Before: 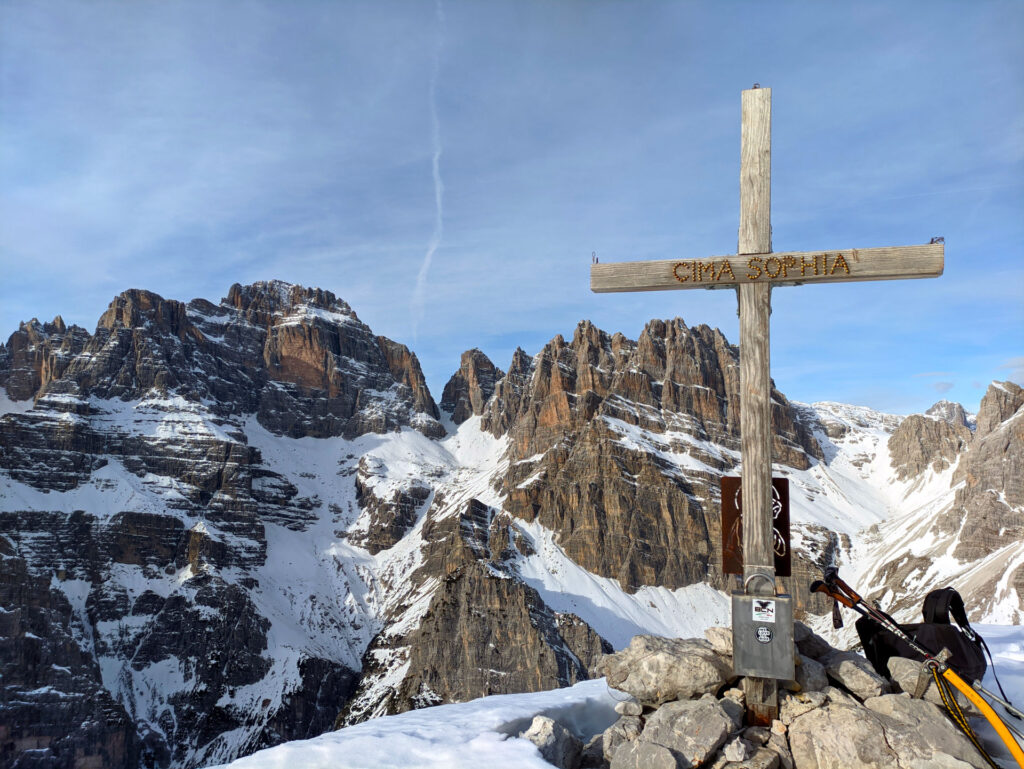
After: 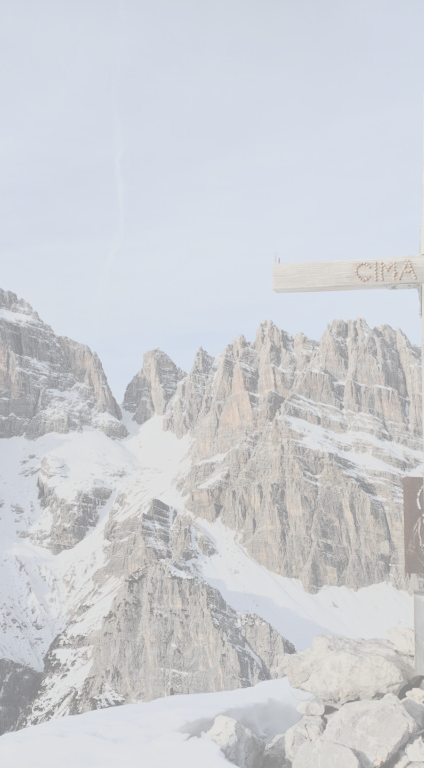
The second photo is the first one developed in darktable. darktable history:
crop: left 31.144%, right 27.434%
base curve: curves: ch0 [(0, 0) (0.028, 0.03) (0.121, 0.232) (0.46, 0.748) (0.859, 0.968) (1, 1)]
contrast brightness saturation: contrast -0.323, brightness 0.764, saturation -0.796
local contrast: detail 70%
